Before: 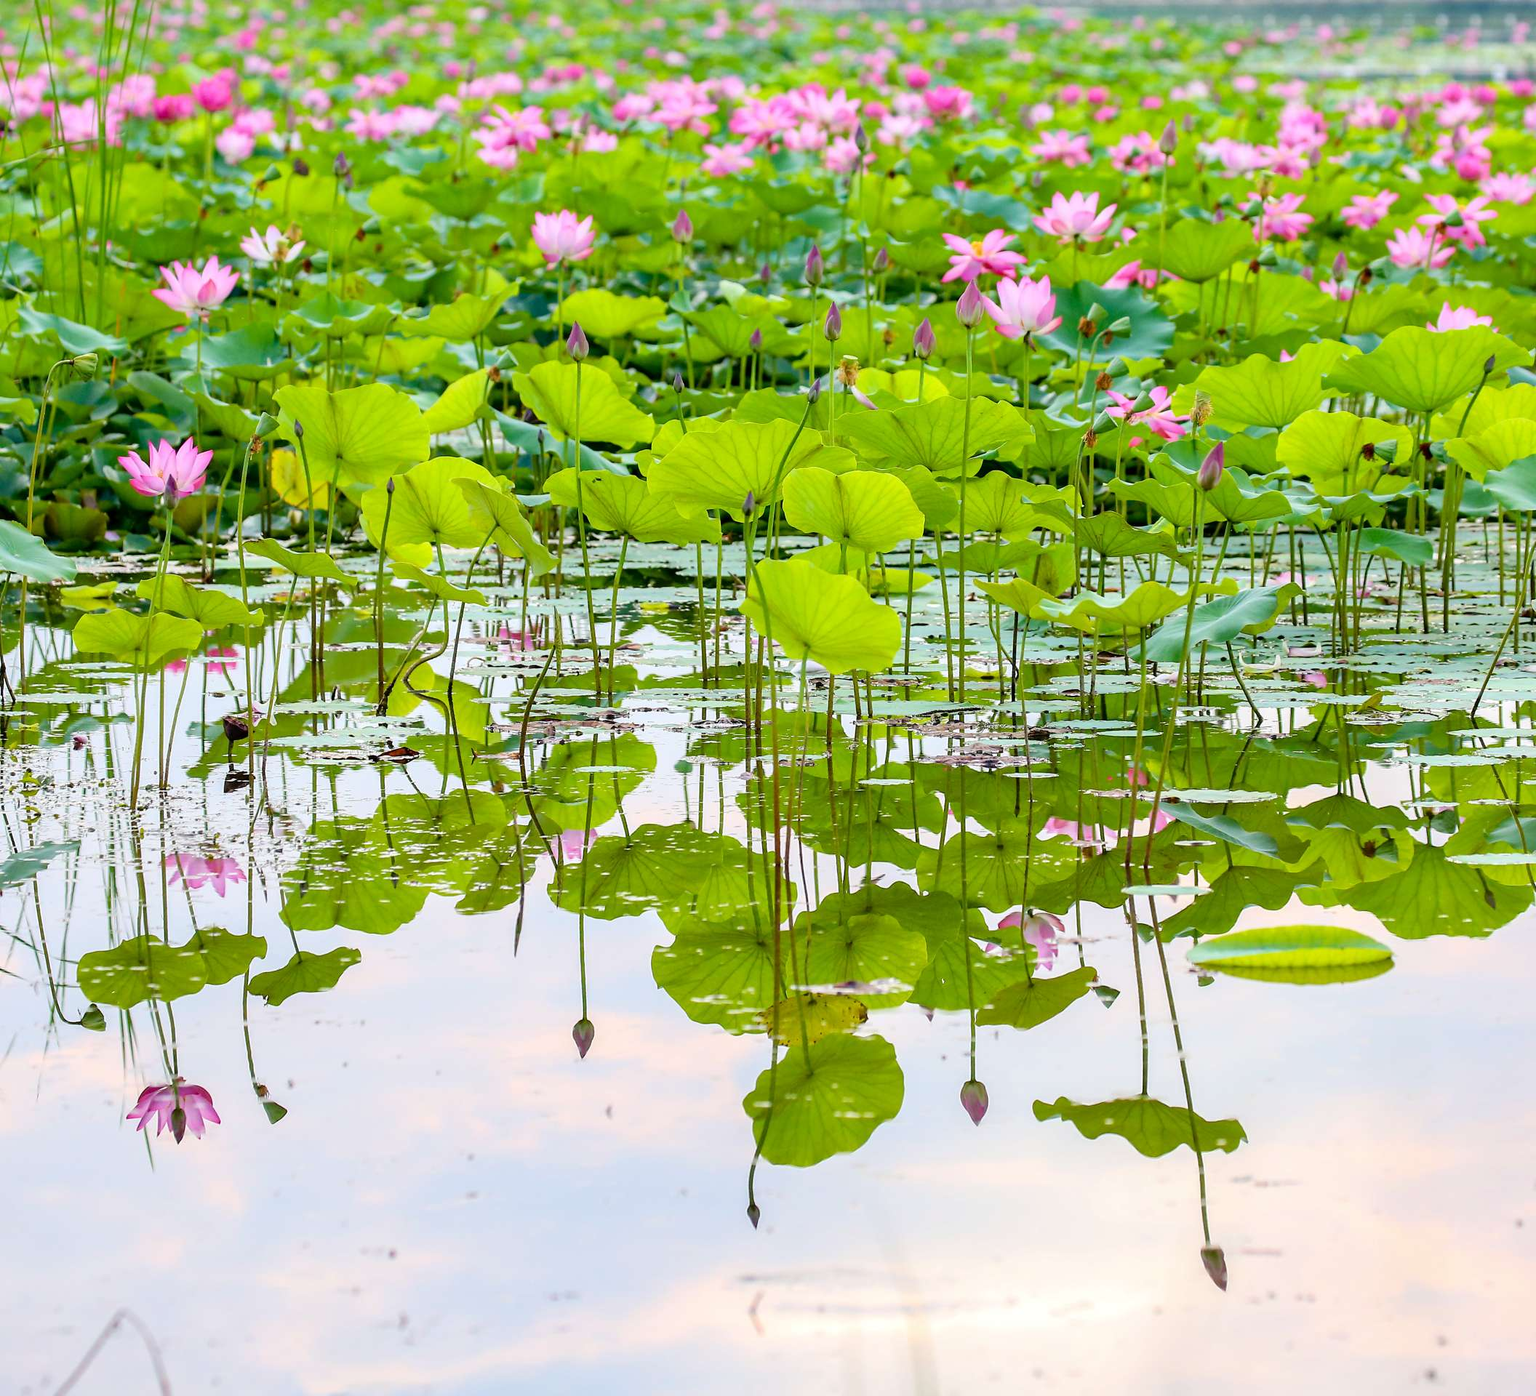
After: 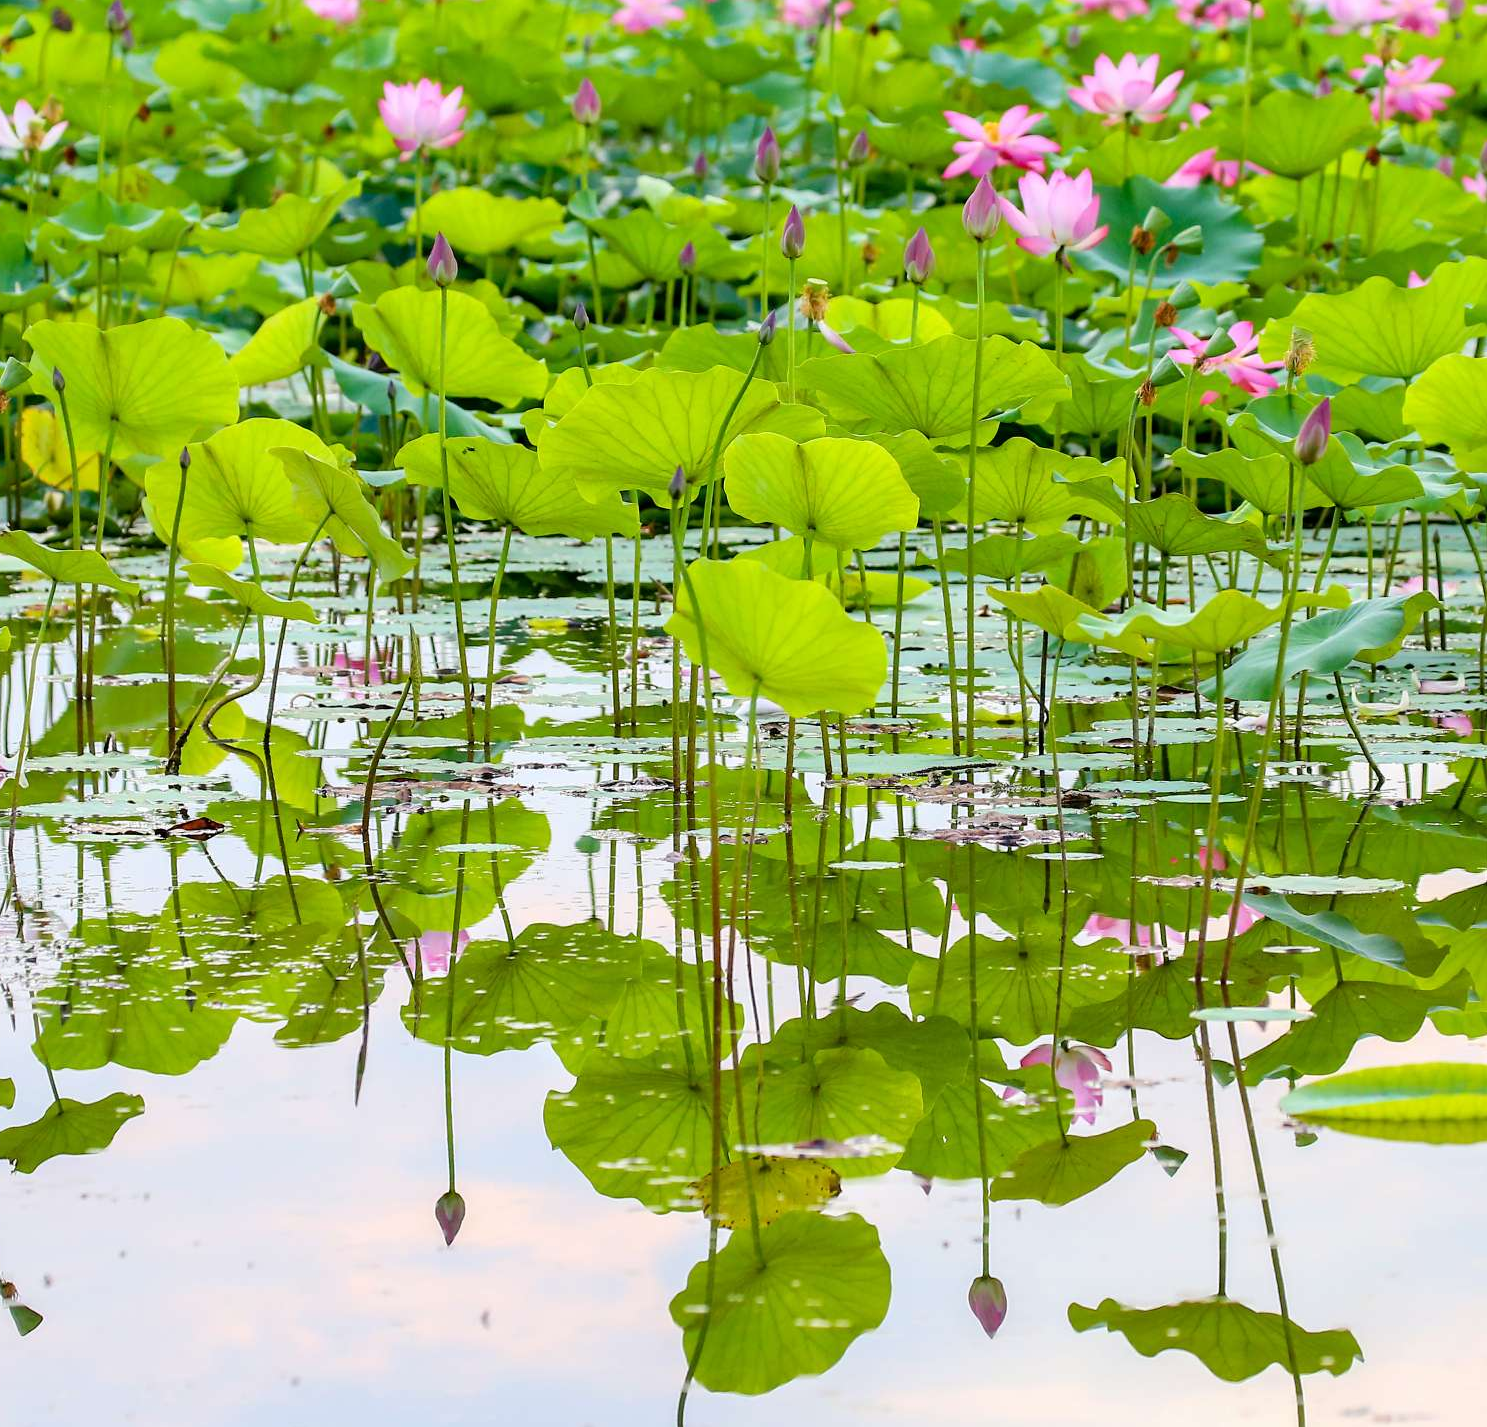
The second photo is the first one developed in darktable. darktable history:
crop and rotate: left 16.67%, top 10.94%, right 12.901%, bottom 14.702%
